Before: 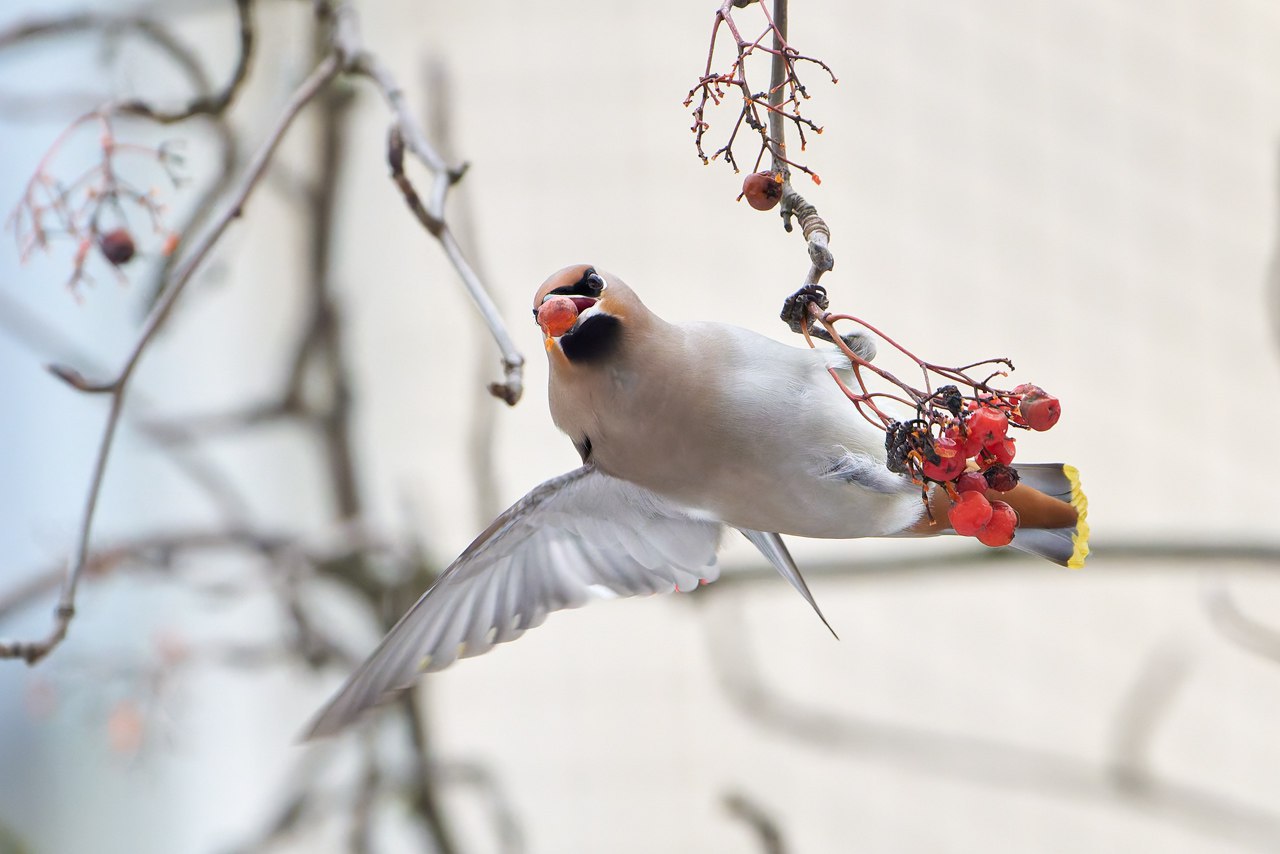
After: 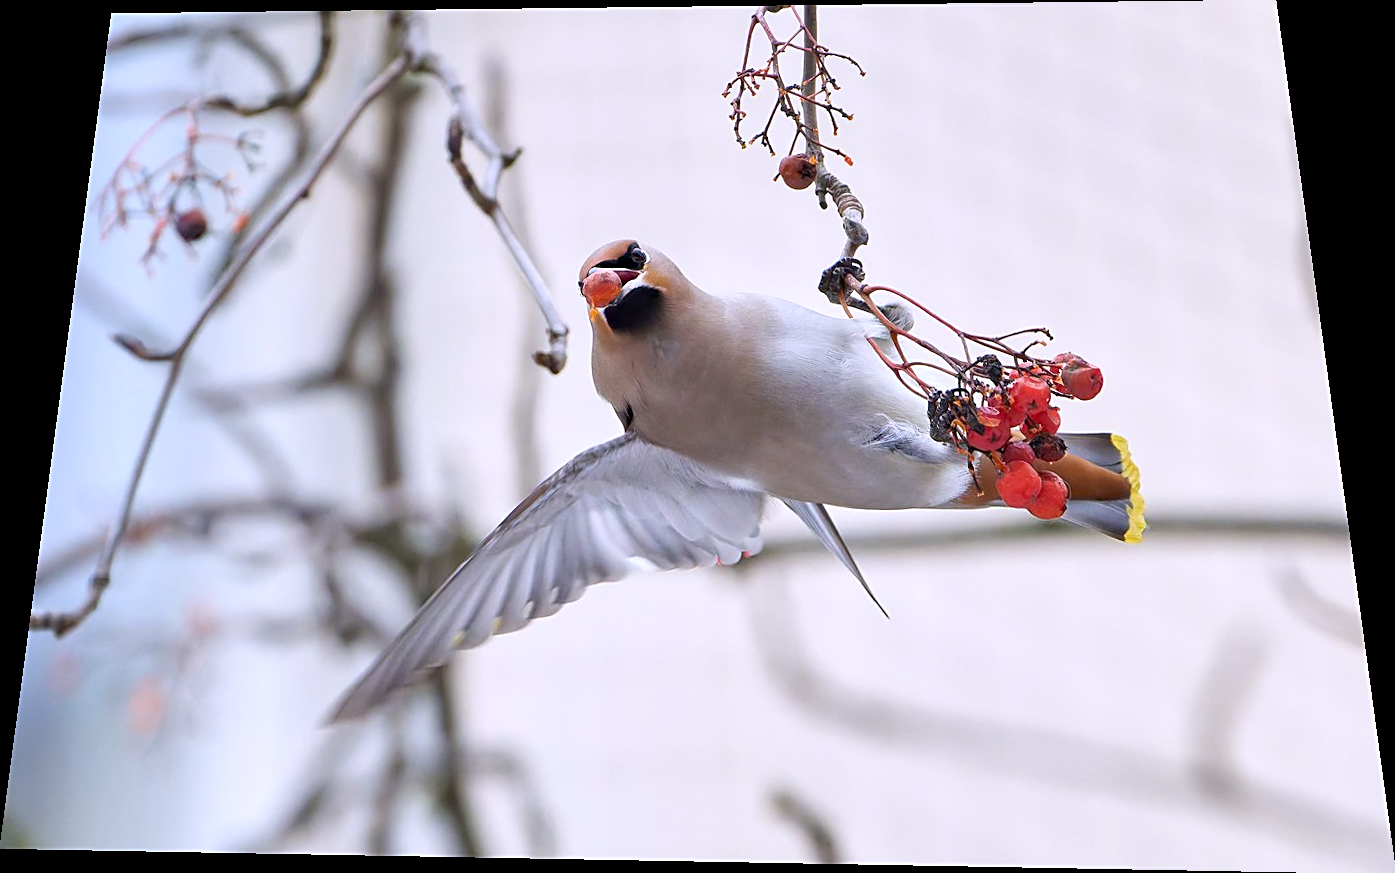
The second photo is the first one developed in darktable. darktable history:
rotate and perspective: rotation 0.128°, lens shift (vertical) -0.181, lens shift (horizontal) -0.044, shear 0.001, automatic cropping off
white balance: red 1.004, blue 1.096
haze removal: compatibility mode true, adaptive false
sharpen: on, module defaults
